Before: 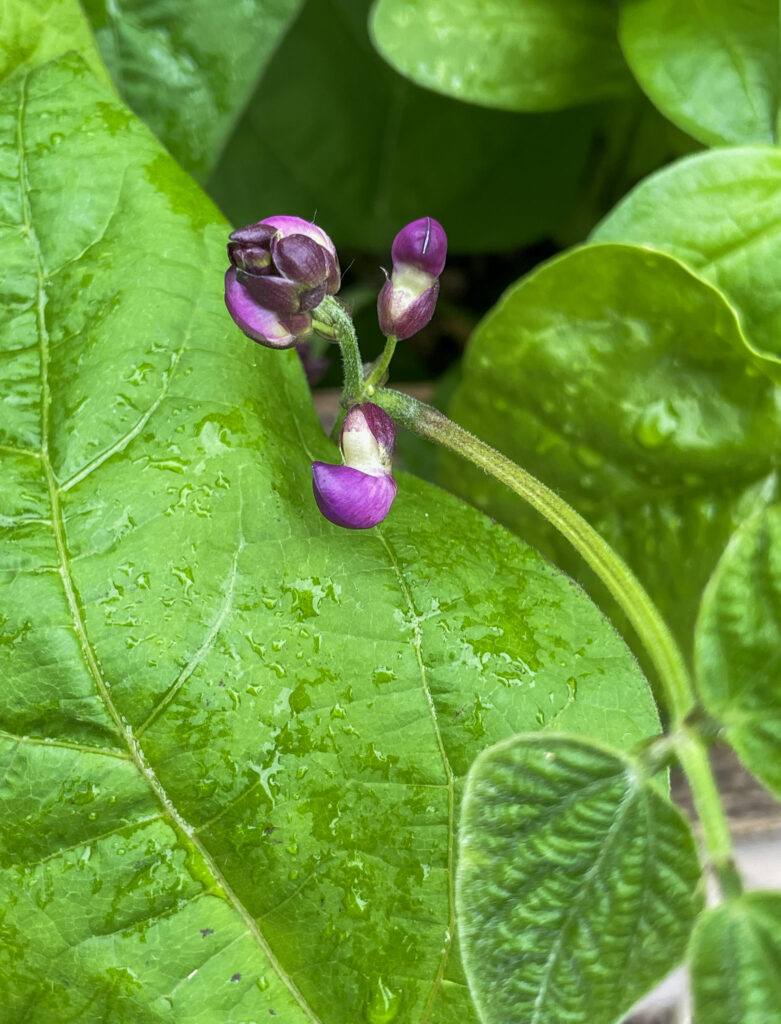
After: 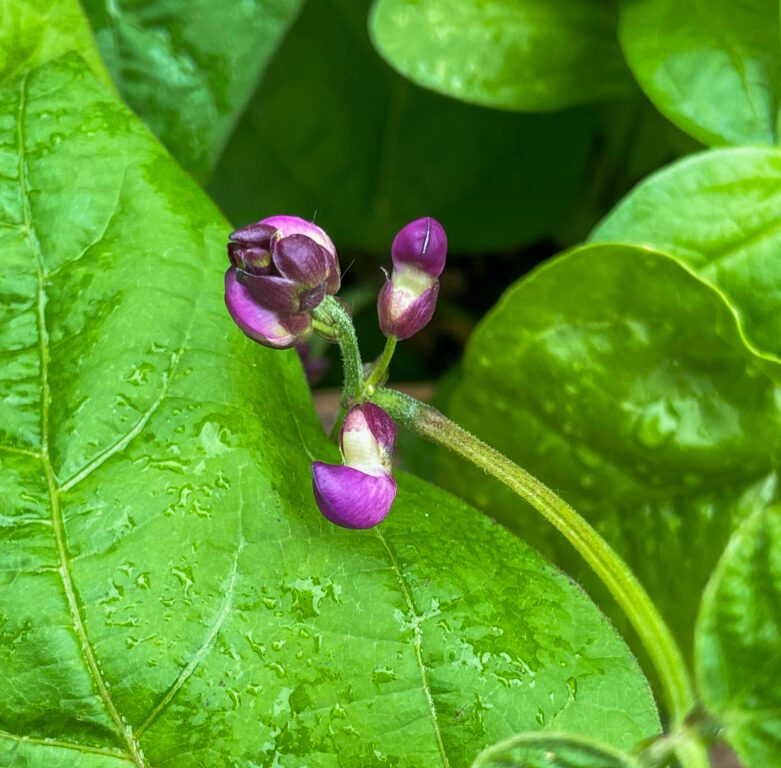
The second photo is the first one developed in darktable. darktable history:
velvia: on, module defaults
crop: bottom 24.988%
